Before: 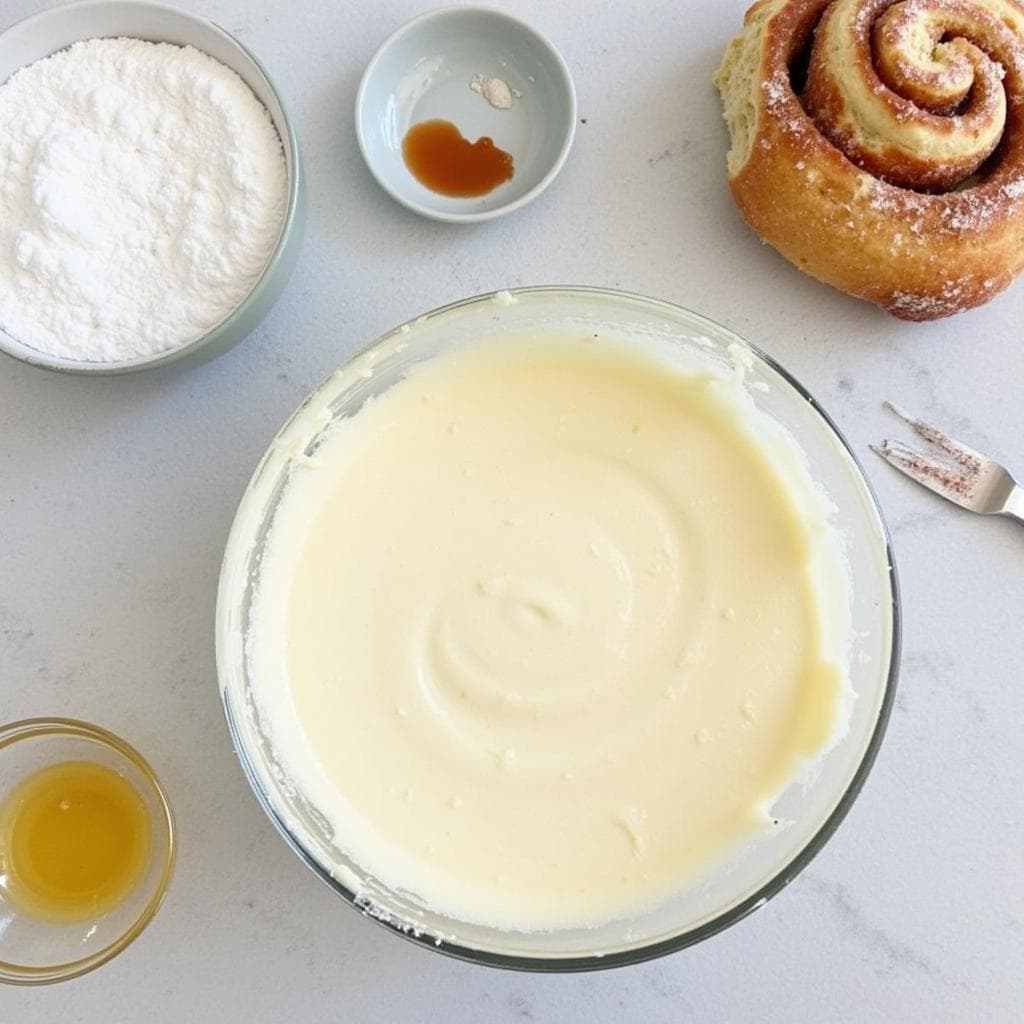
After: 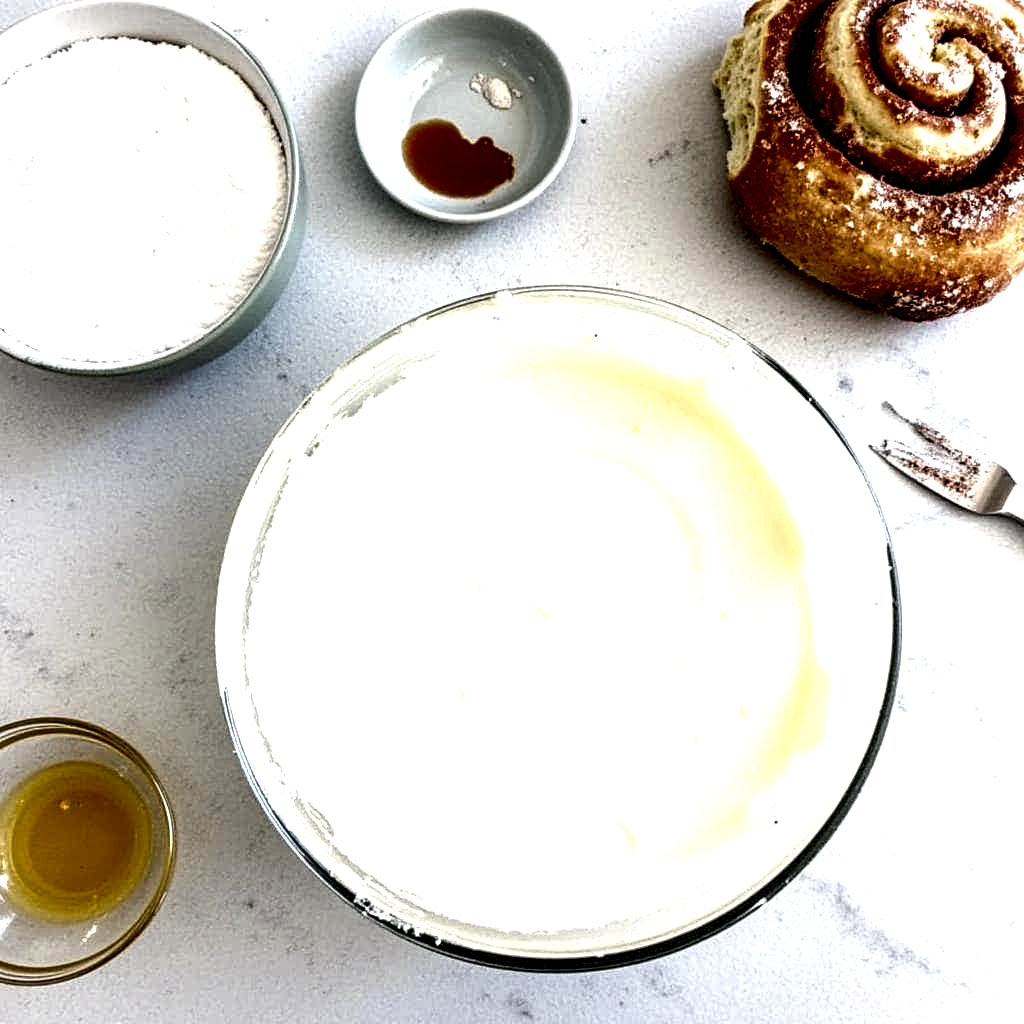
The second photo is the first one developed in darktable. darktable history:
exposure: exposure 0.636 EV, compensate highlight preservation false
local contrast: highlights 115%, shadows 42%, detail 293%
